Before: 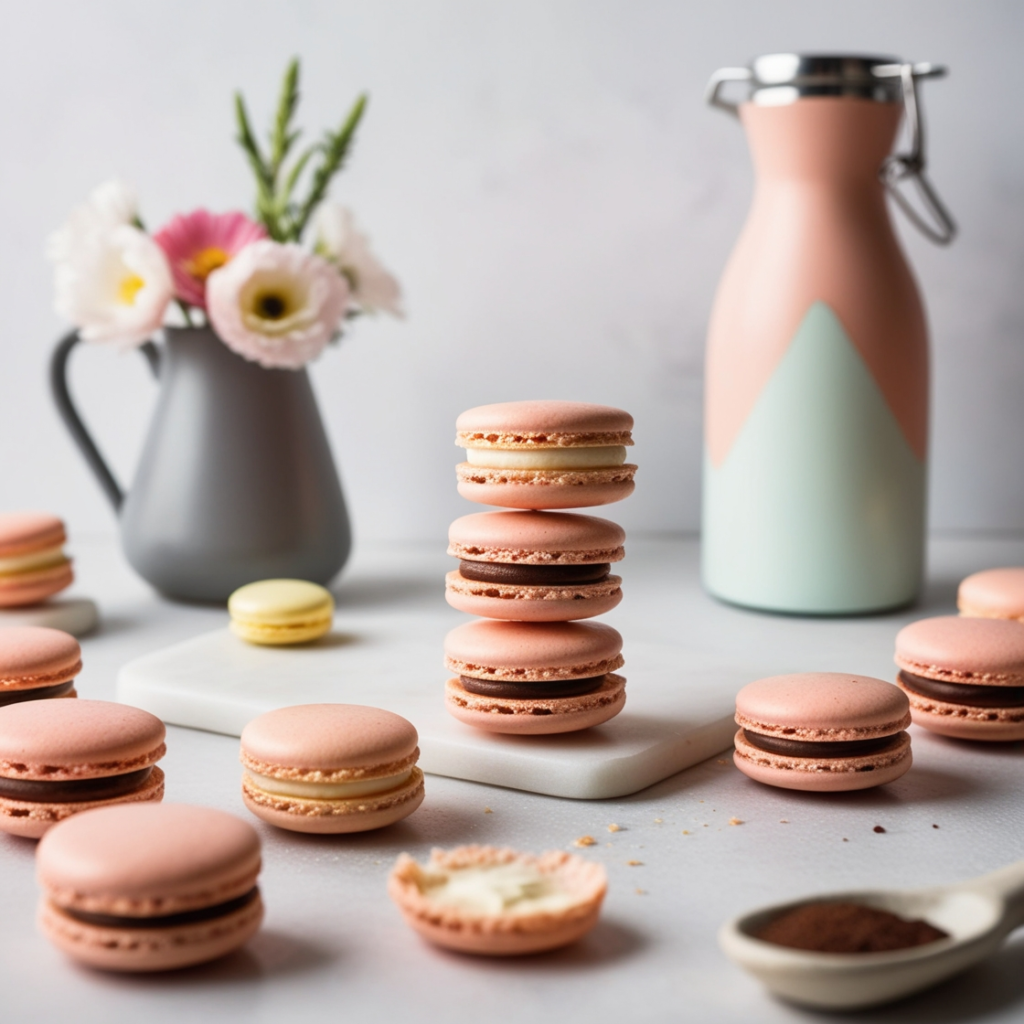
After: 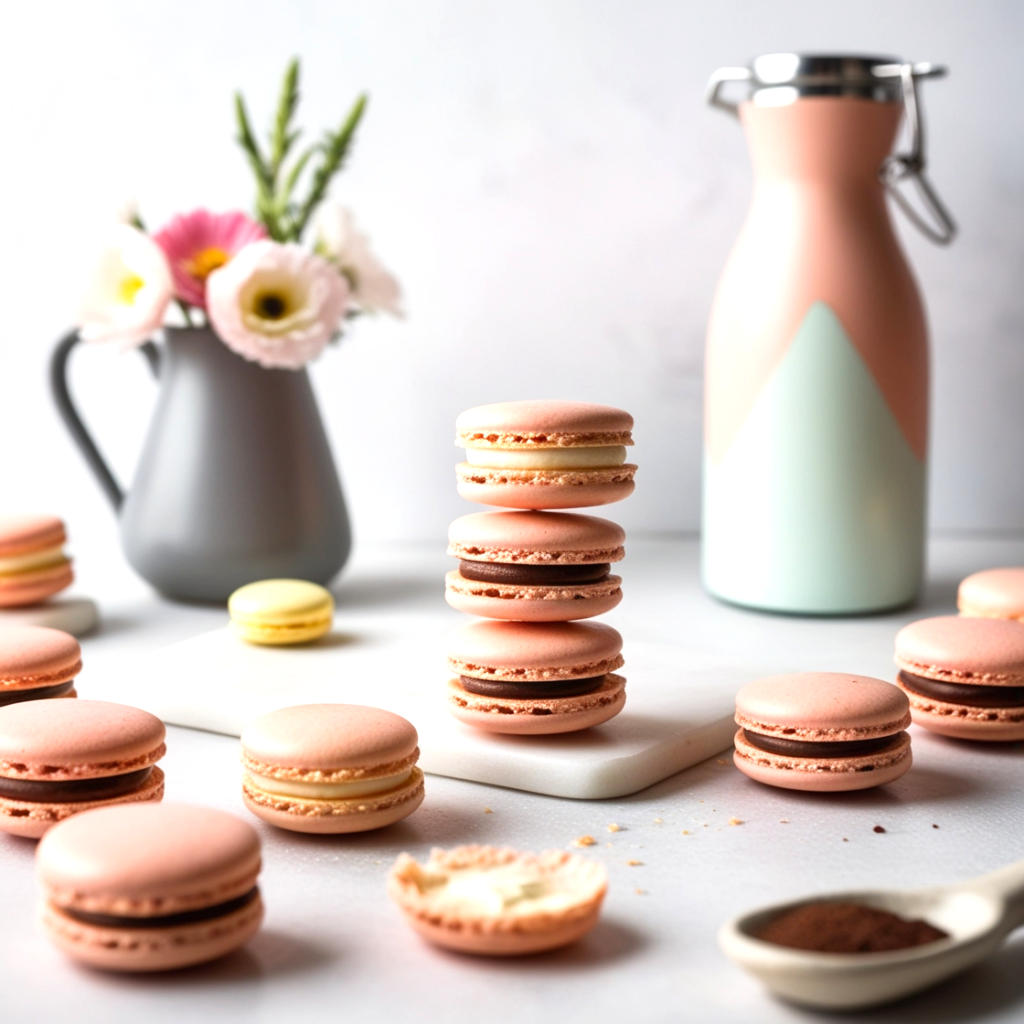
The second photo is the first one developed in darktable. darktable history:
contrast brightness saturation: contrast -0.013, brightness -0.008, saturation 0.042
exposure: black level correction 0.001, exposure 0.499 EV, compensate highlight preservation false
